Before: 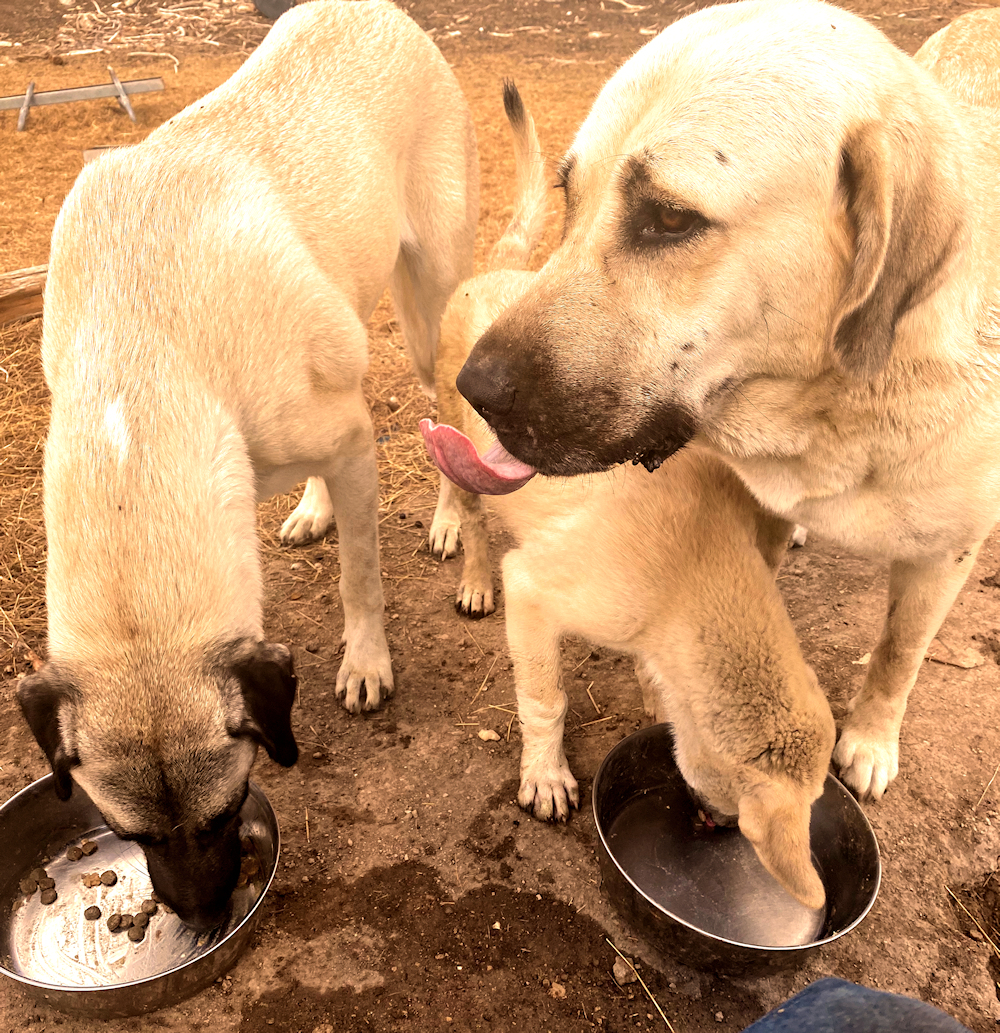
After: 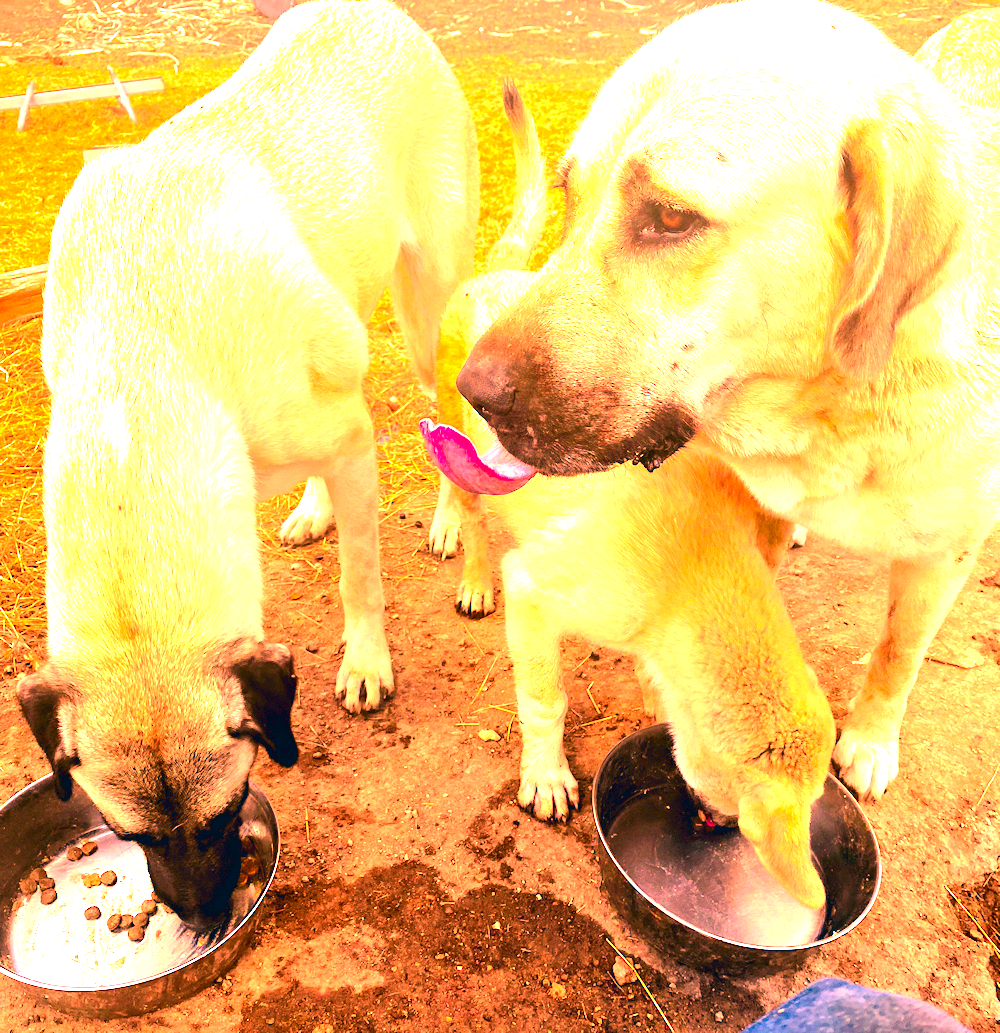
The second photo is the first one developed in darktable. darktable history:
contrast brightness saturation: contrast 0.15, brightness -0.01, saturation 0.1
color correction: highlights a* 17.03, highlights b* 0.205, shadows a* -15.38, shadows b* -14.56, saturation 1.5
exposure: black level correction 0, exposure 2 EV, compensate highlight preservation false
